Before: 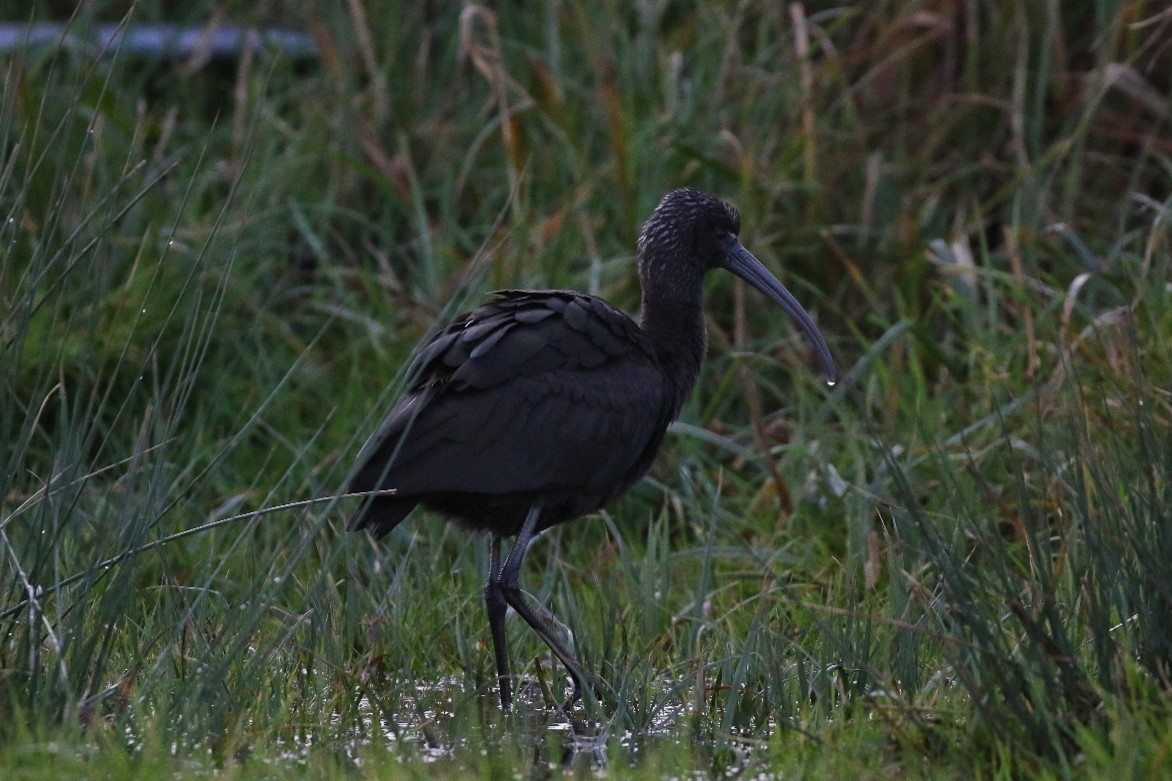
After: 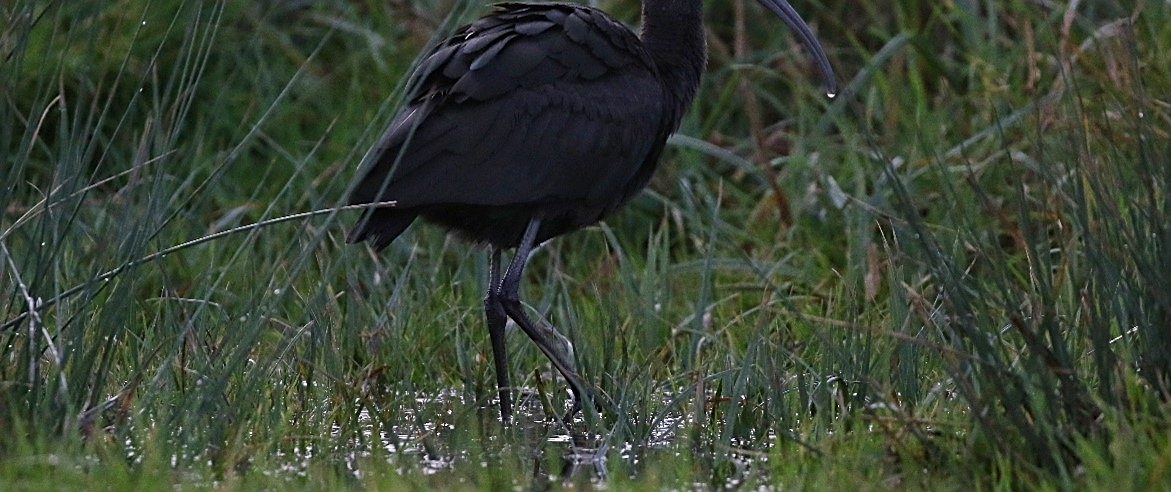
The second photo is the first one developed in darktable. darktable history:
sharpen: on, module defaults
crop and rotate: top 36.971%
